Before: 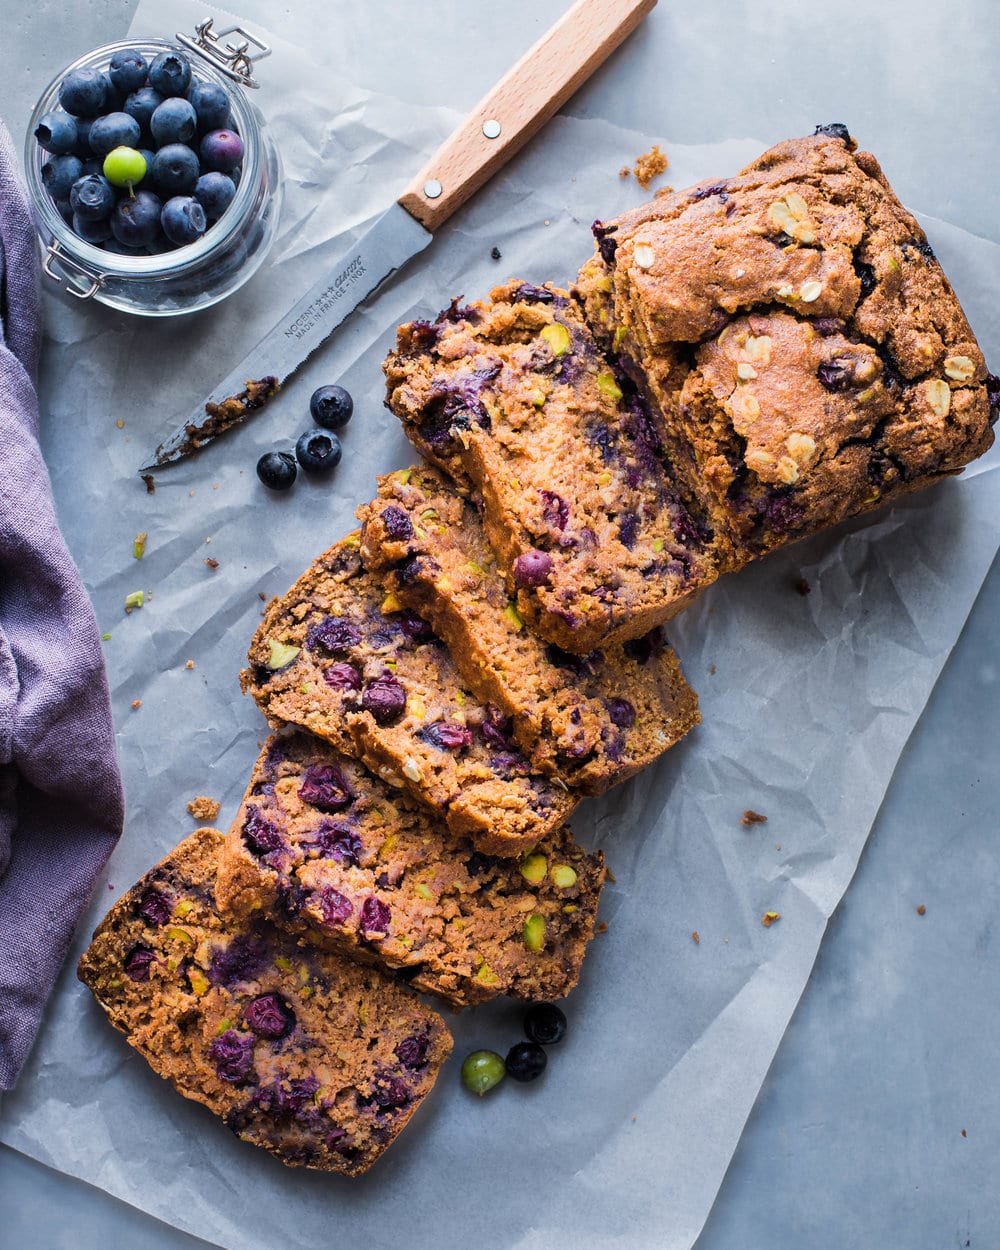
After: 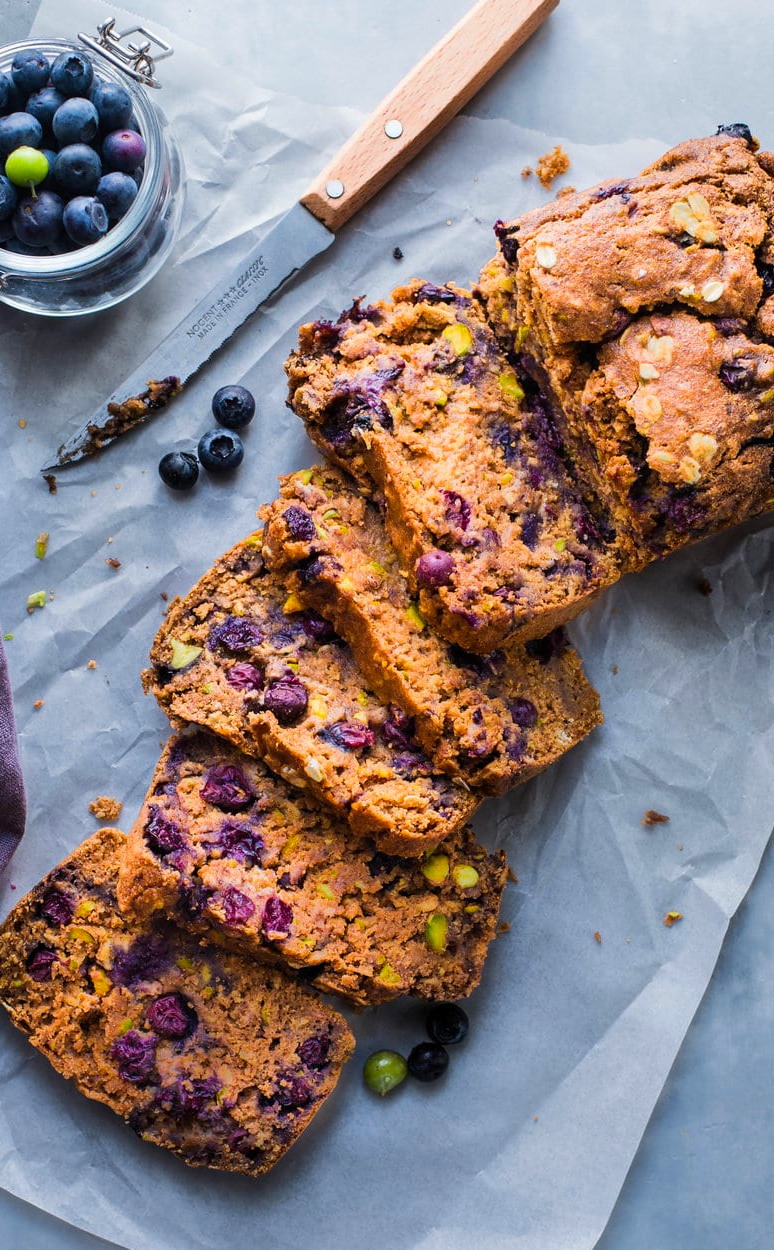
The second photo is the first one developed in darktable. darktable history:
crop: left 9.876%, right 12.628%
contrast brightness saturation: contrast 0.041, saturation 0.156
